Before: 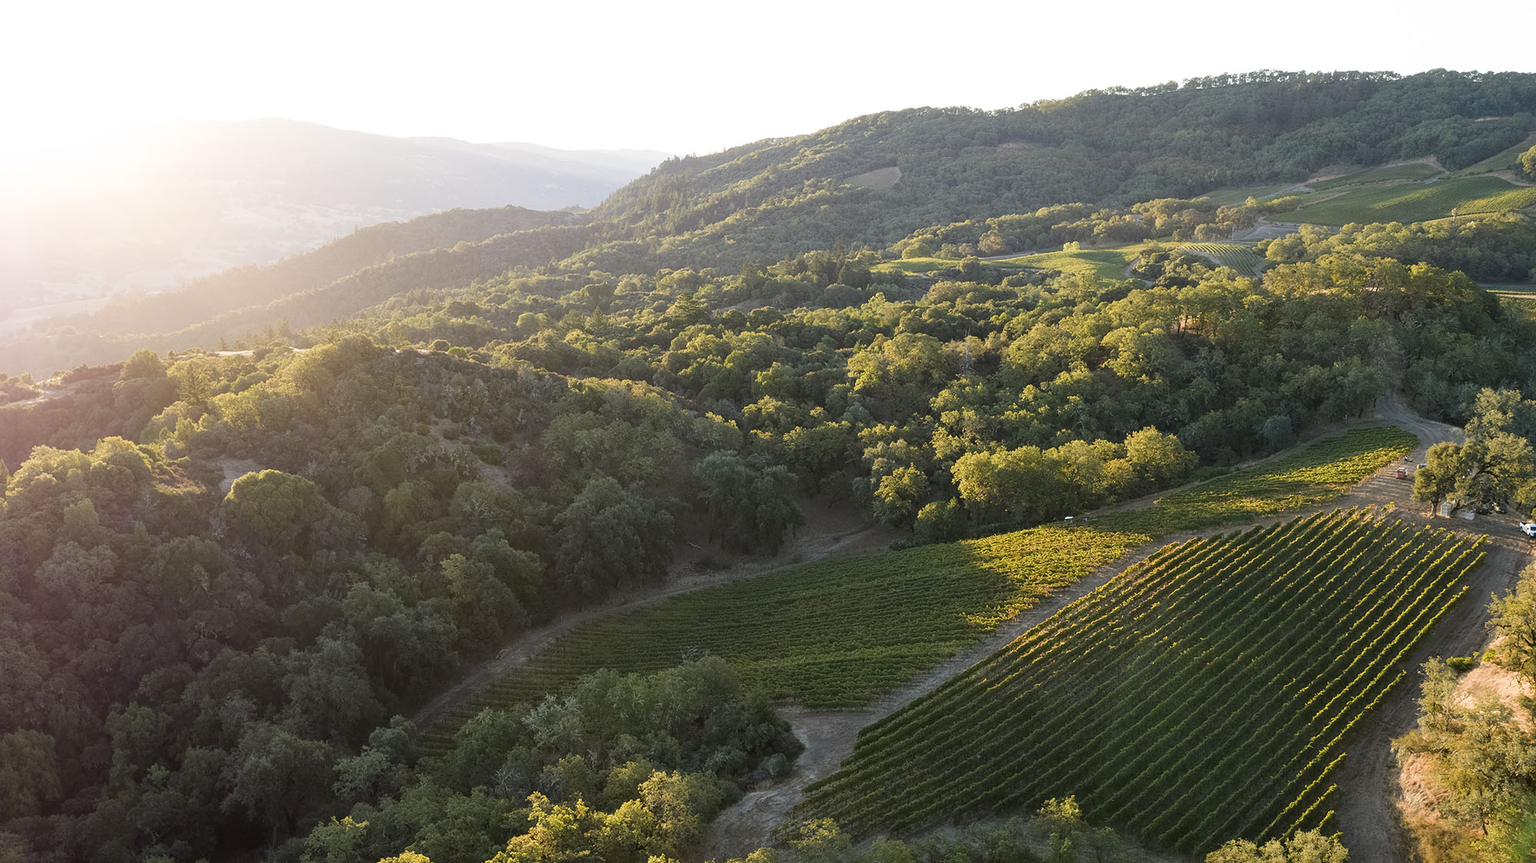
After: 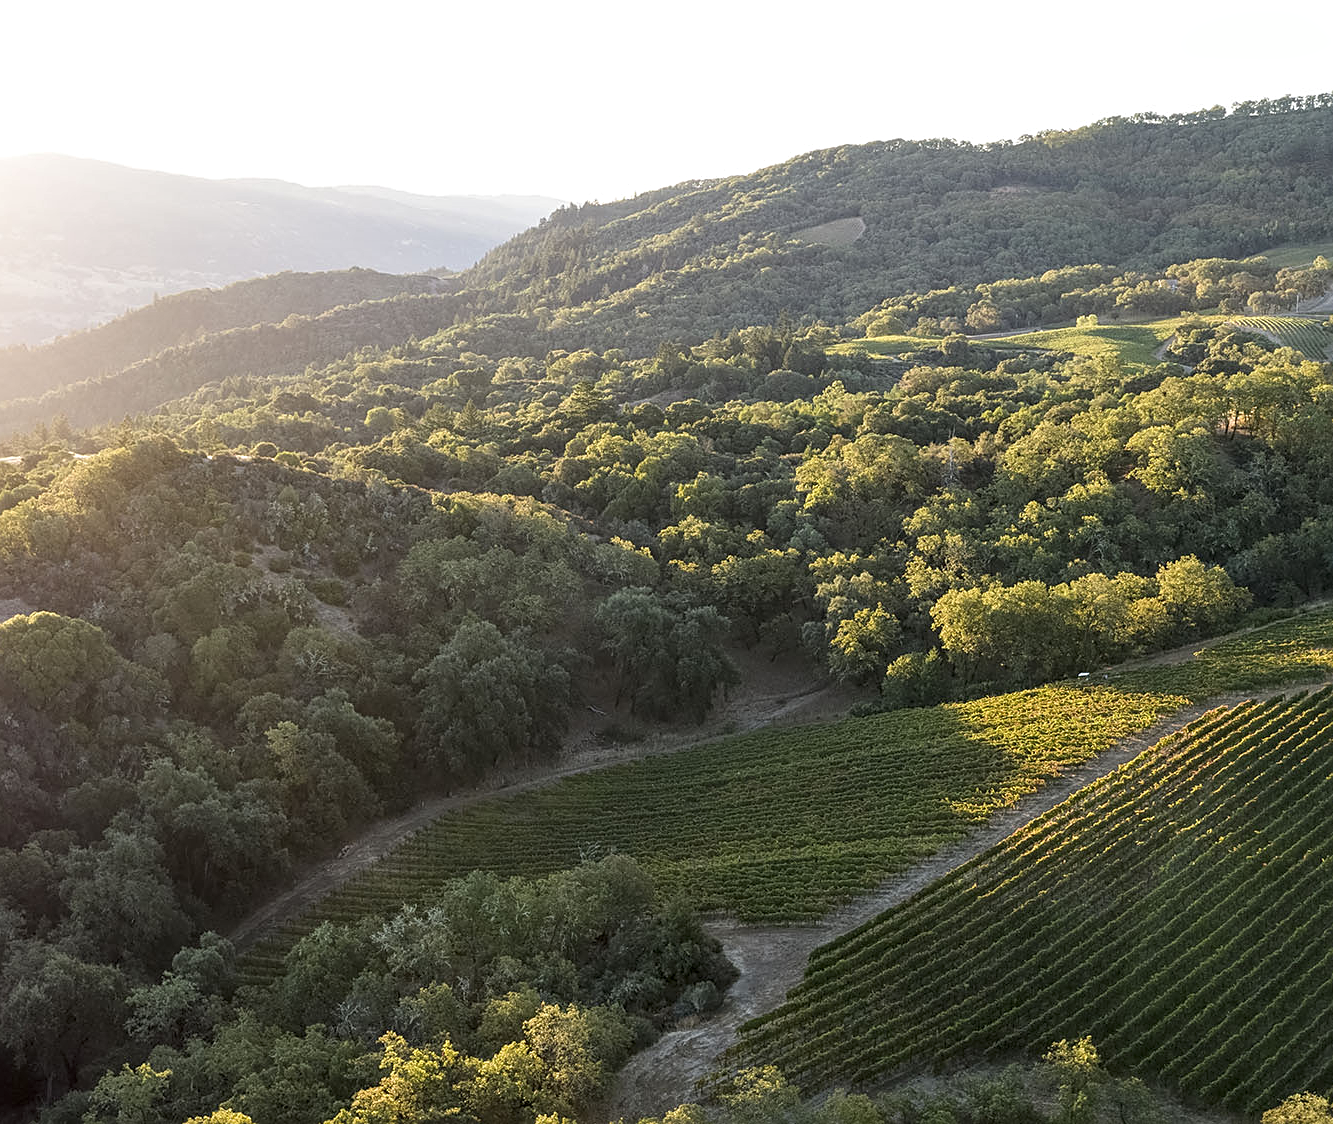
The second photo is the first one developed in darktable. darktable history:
crop: left 15.419%, right 17.914%
local contrast: detail 130%
sharpen: on, module defaults
color calibration: illuminant same as pipeline (D50), x 0.346, y 0.359, temperature 5002.42 K
